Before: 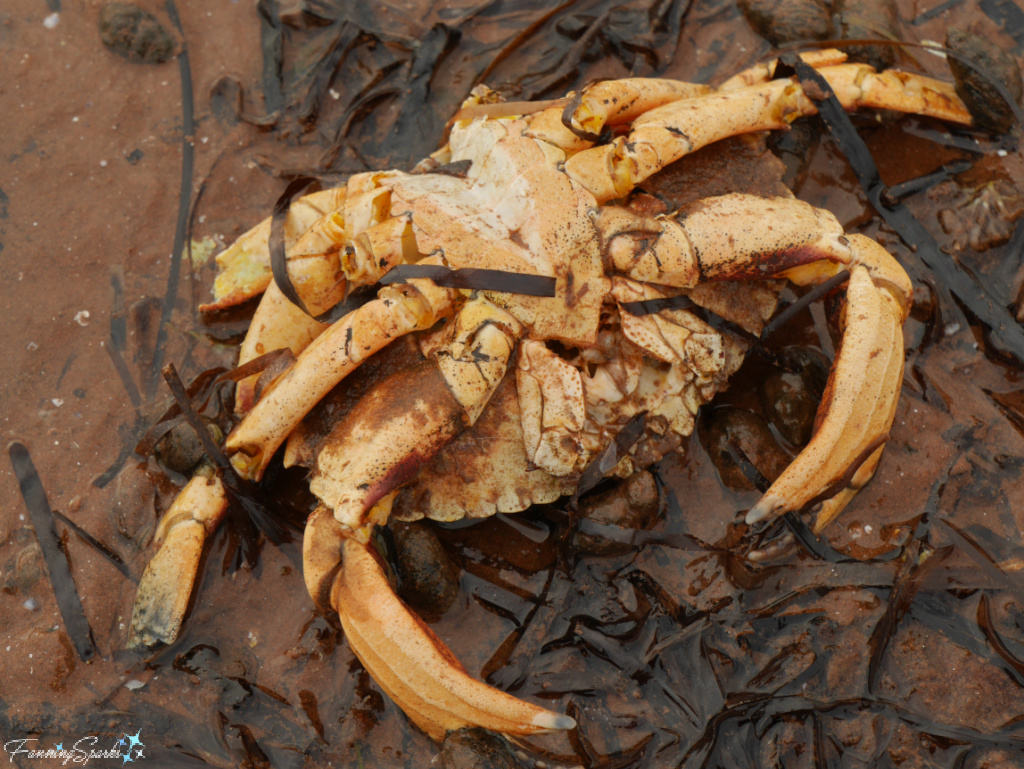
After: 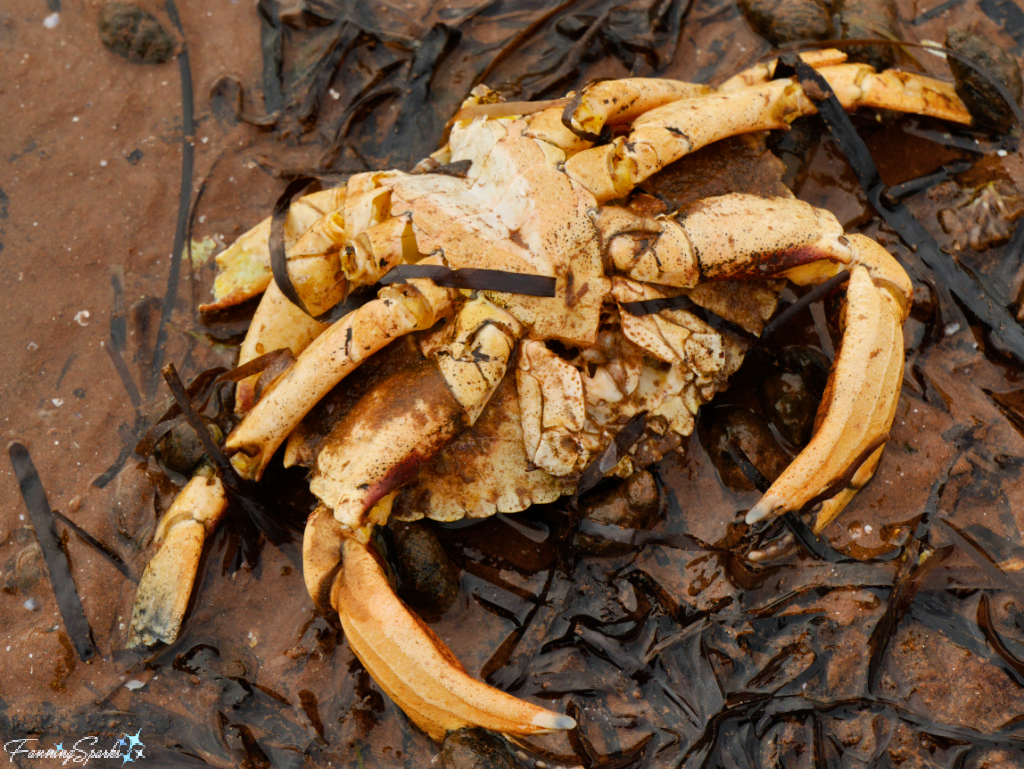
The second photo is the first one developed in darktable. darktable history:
color balance rgb: shadows lift › luminance -20%, power › hue 72.24°, highlights gain › luminance 15%, global offset › hue 171.6°, perceptual saturation grading › highlights -15%, perceptual saturation grading › shadows 25%, global vibrance 30%, contrast 10%
filmic rgb: black relative exposure -11.35 EV, white relative exposure 3.22 EV, hardness 6.76, color science v6 (2022)
shadows and highlights: low approximation 0.01, soften with gaussian
white balance: red 0.983, blue 1.036
